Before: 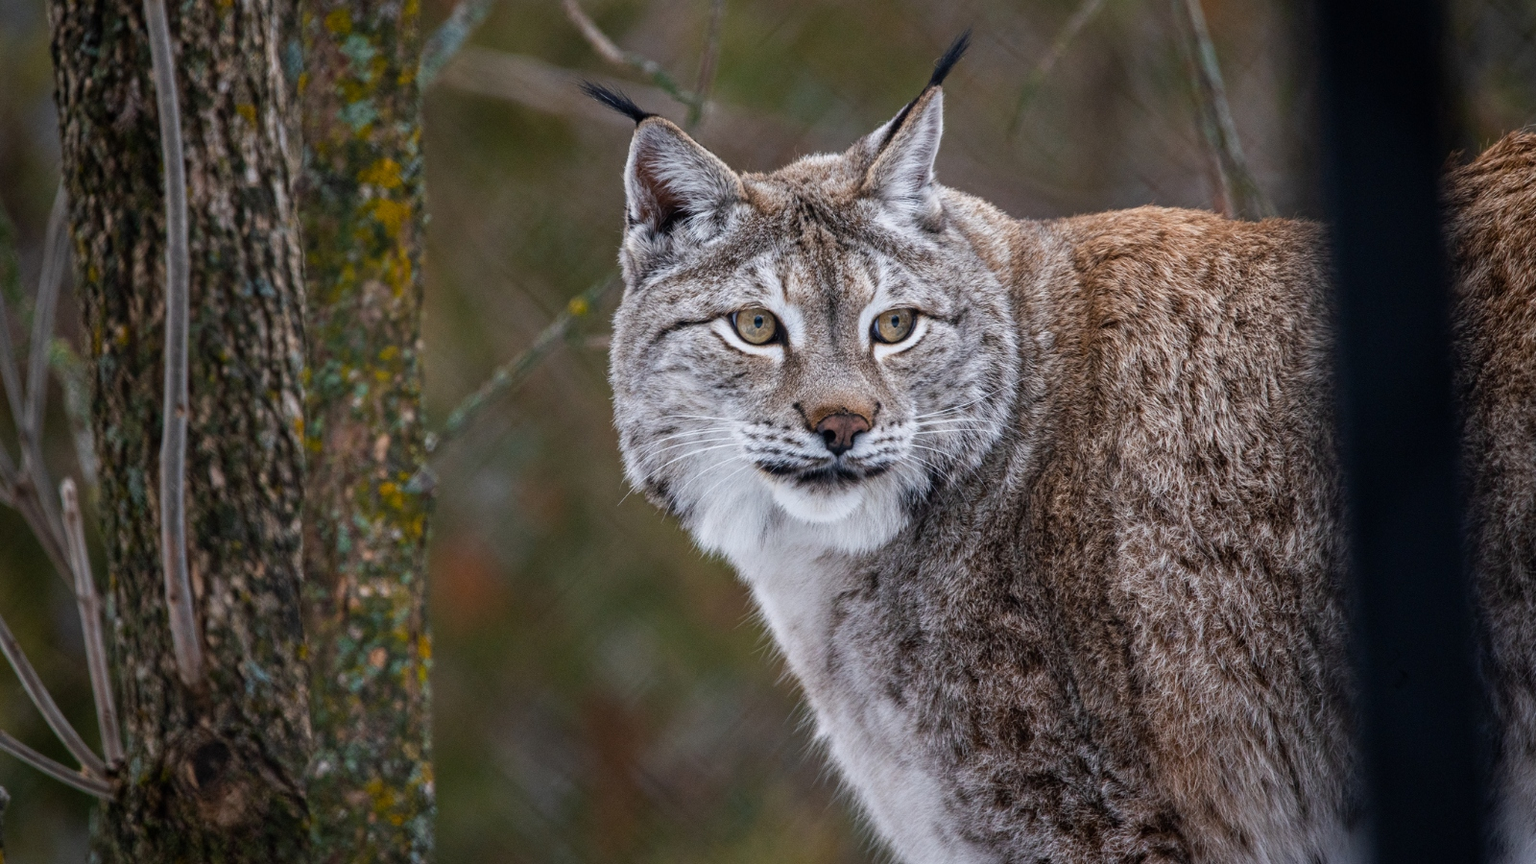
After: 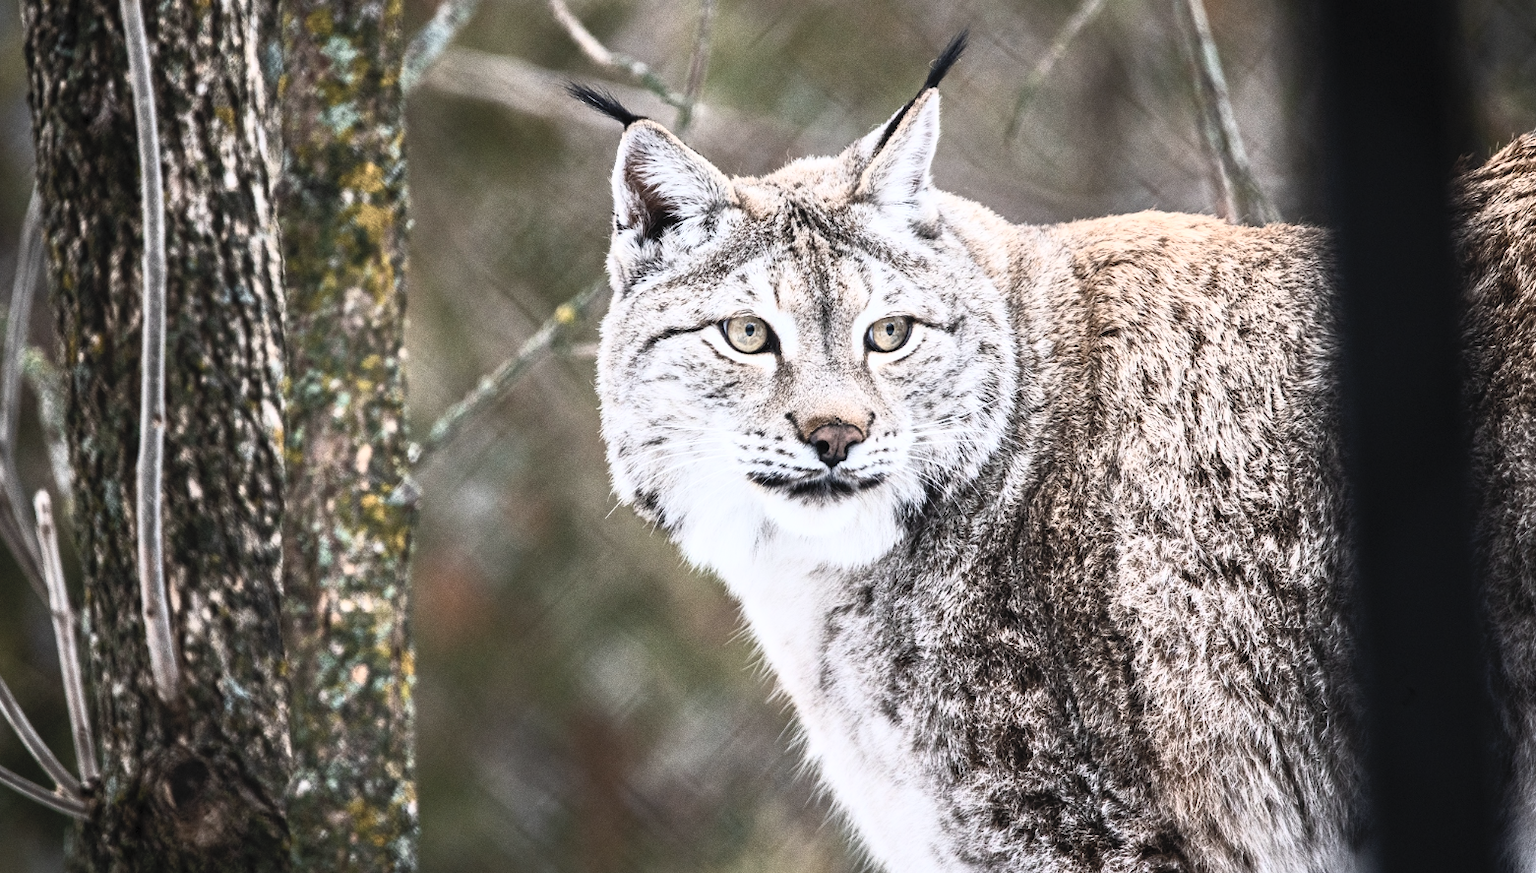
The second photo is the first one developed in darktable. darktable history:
rgb curve: curves: ch0 [(0, 0) (0.078, 0.051) (0.929, 0.956) (1, 1)], compensate middle gray true
levels: levels [0, 0.498, 1]
tone equalizer: -8 EV 0.001 EV, -7 EV -0.004 EV, -6 EV 0.009 EV, -5 EV 0.032 EV, -4 EV 0.276 EV, -3 EV 0.644 EV, -2 EV 0.584 EV, -1 EV 0.187 EV, +0 EV 0.024 EV
crop and rotate: left 1.774%, right 0.633%, bottom 1.28%
contrast brightness saturation: contrast 0.57, brightness 0.57, saturation -0.34
